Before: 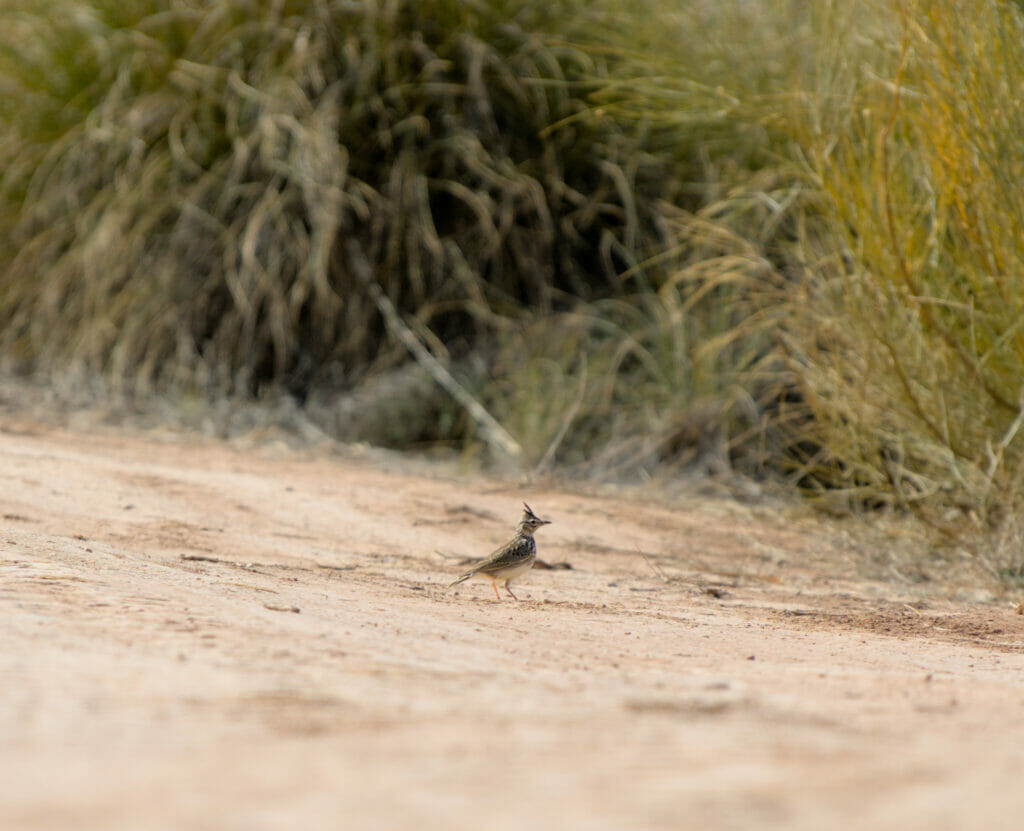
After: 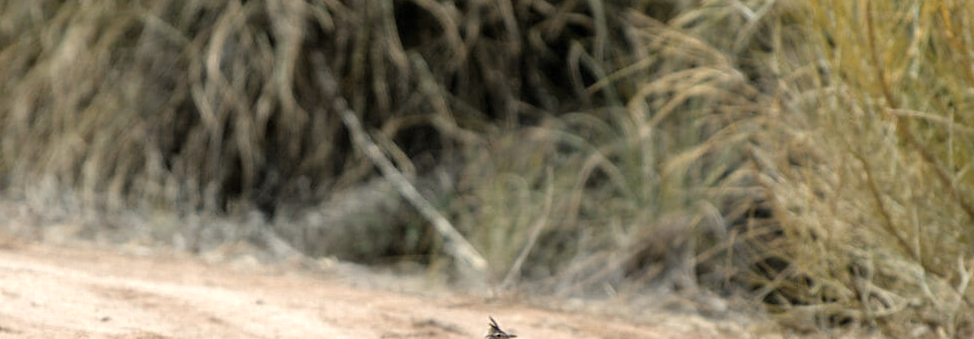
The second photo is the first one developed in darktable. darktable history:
crop and rotate: top 23.84%, bottom 34.294%
color zones: curves: ch0 [(0, 0.5) (0.125, 0.4) (0.25, 0.5) (0.375, 0.4) (0.5, 0.4) (0.625, 0.6) (0.75, 0.6) (0.875, 0.5)]; ch1 [(0, 0.35) (0.125, 0.45) (0.25, 0.35) (0.375, 0.35) (0.5, 0.35) (0.625, 0.35) (0.75, 0.45) (0.875, 0.35)]; ch2 [(0, 0.6) (0.125, 0.5) (0.25, 0.5) (0.375, 0.6) (0.5, 0.6) (0.625, 0.5) (0.75, 0.5) (0.875, 0.5)]
exposure: black level correction 0, exposure 0.5 EV, compensate highlight preservation false
rotate and perspective: rotation 0.074°, lens shift (vertical) 0.096, lens shift (horizontal) -0.041, crop left 0.043, crop right 0.952, crop top 0.024, crop bottom 0.979
